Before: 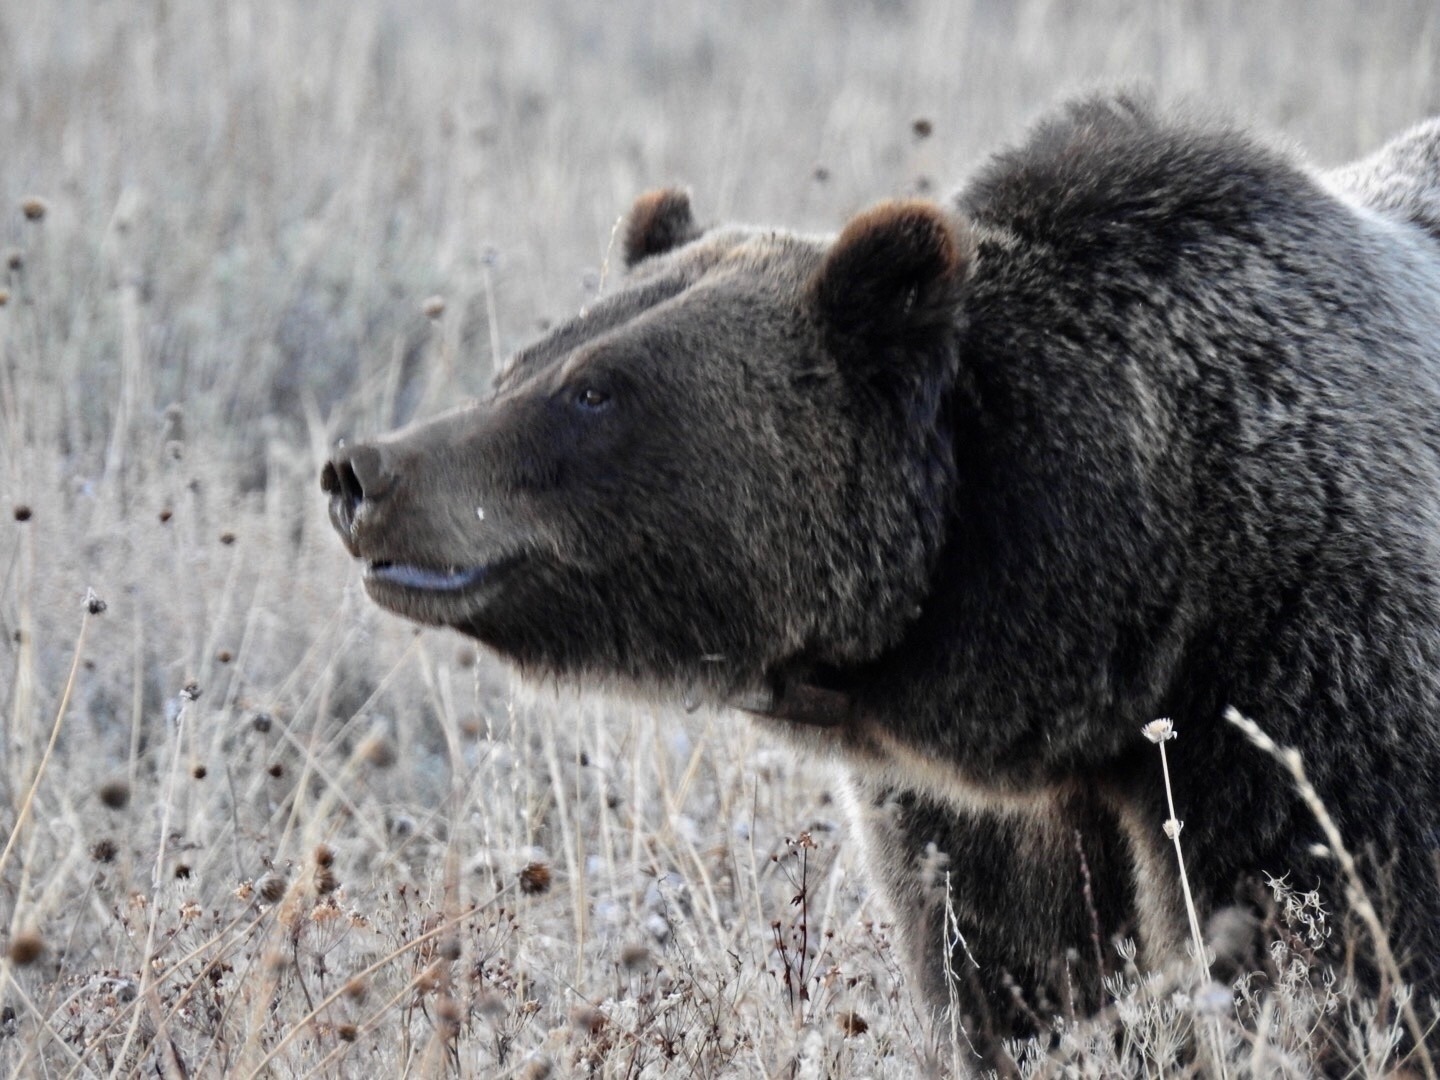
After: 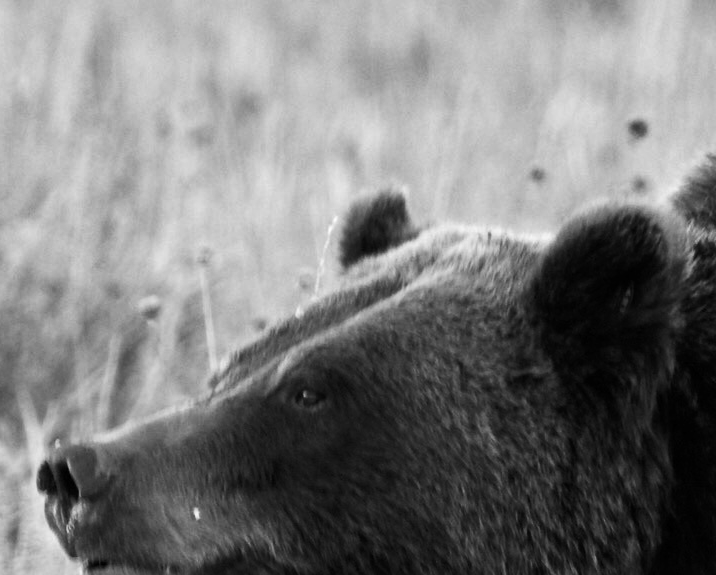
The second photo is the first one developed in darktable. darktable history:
crop: left 19.742%, right 30.474%, bottom 46.671%
color correction: highlights a* 1.82, highlights b* 34.34, shadows a* -36.3, shadows b* -5.76
color zones: curves: ch0 [(0.002, 0.593) (0.143, 0.417) (0.285, 0.541) (0.455, 0.289) (0.608, 0.327) (0.727, 0.283) (0.869, 0.571) (1, 0.603)]; ch1 [(0, 0) (0.143, 0) (0.286, 0) (0.429, 0) (0.571, 0) (0.714, 0) (0.857, 0)]
